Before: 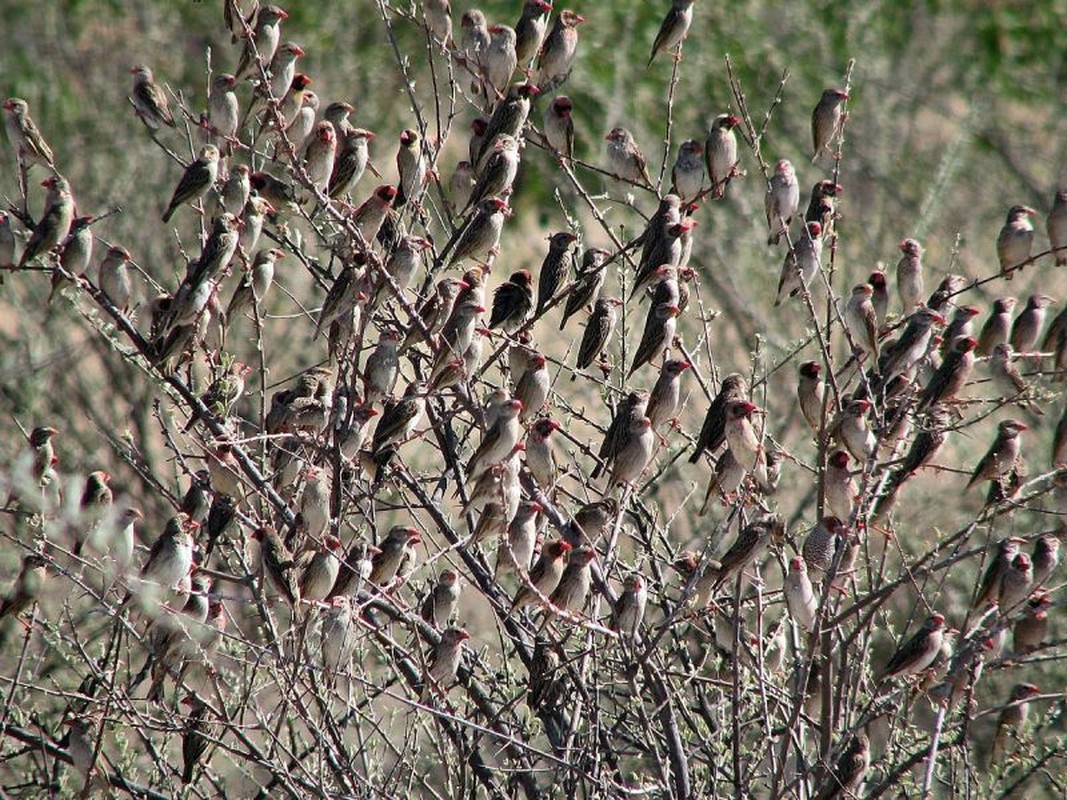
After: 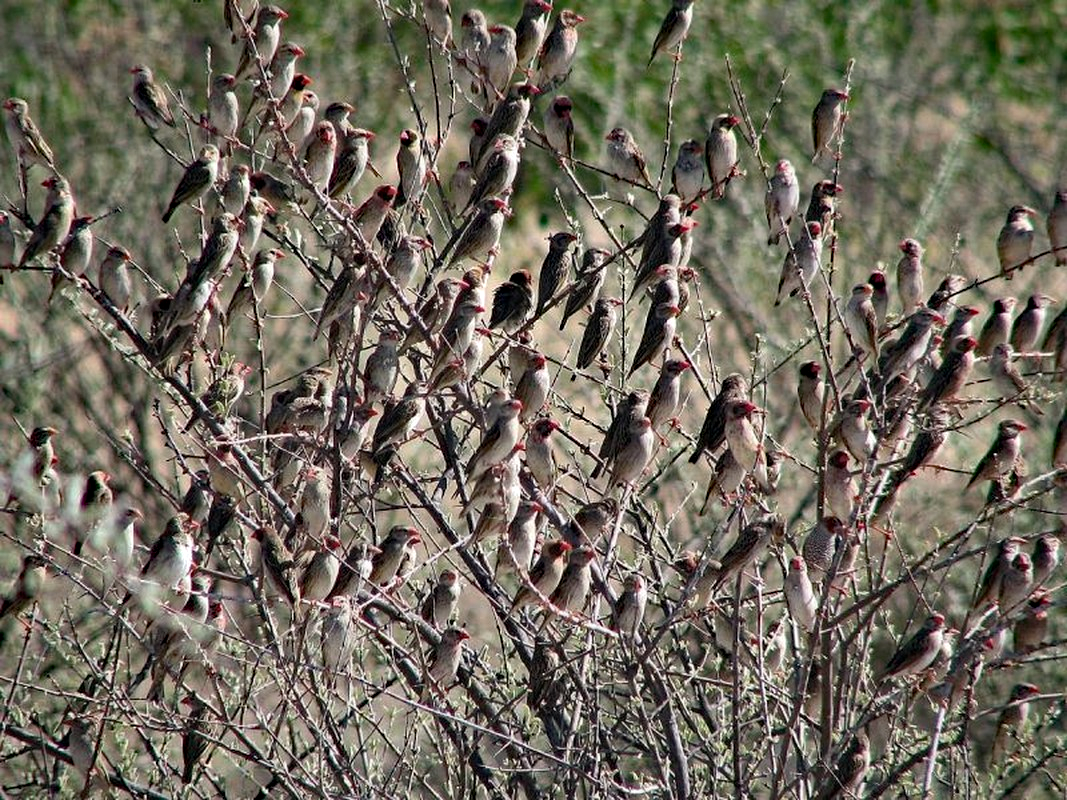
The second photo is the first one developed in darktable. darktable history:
haze removal: strength 0.277, distance 0.252, compatibility mode true, adaptive false
